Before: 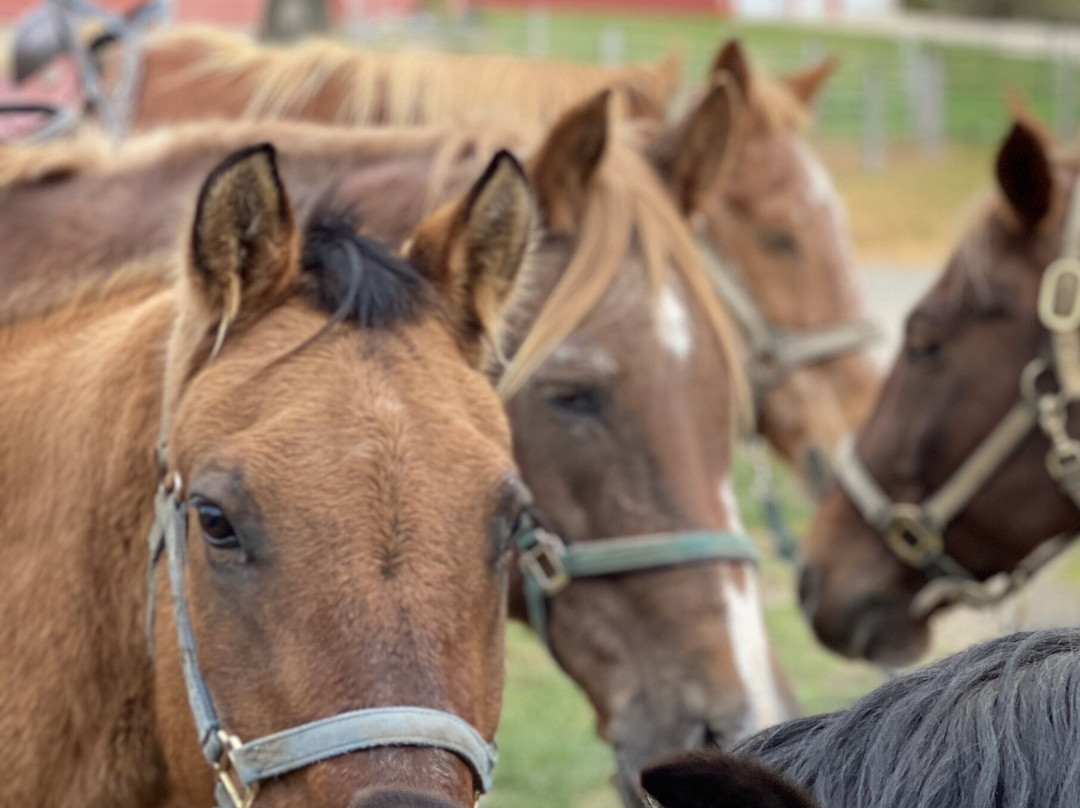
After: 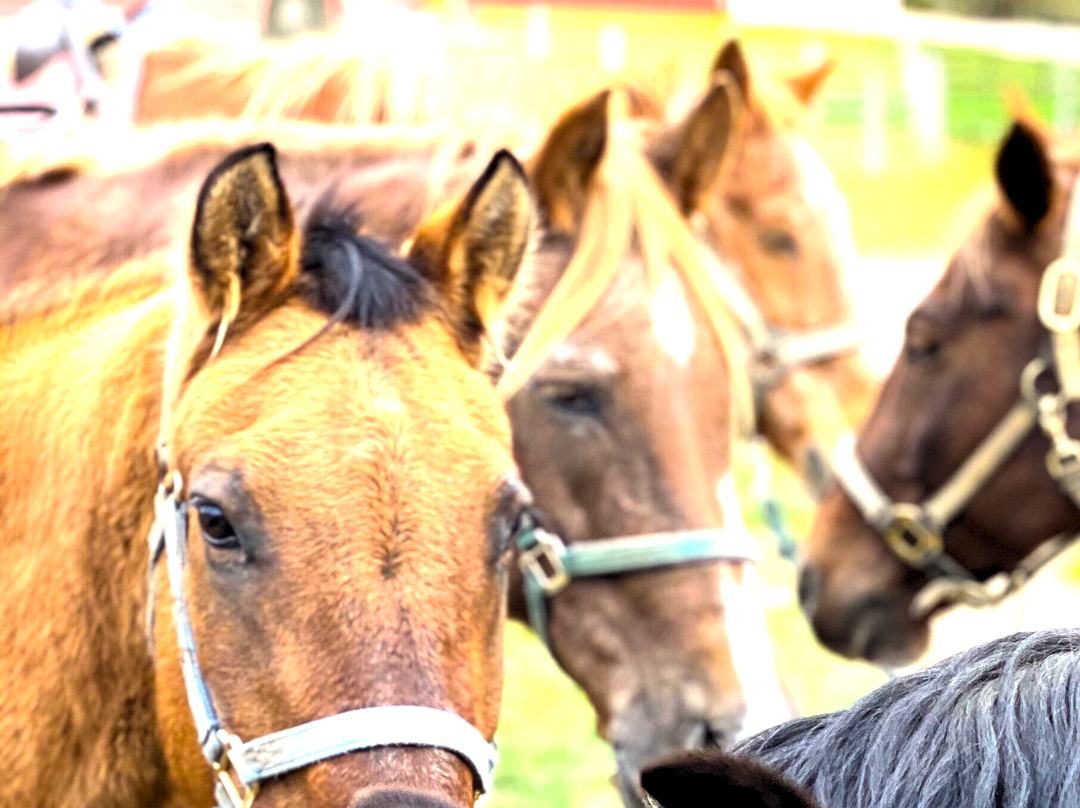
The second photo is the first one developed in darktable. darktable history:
levels: levels [0.055, 0.477, 0.9]
color balance rgb: perceptual saturation grading › global saturation 30.136%, perceptual brilliance grading › global brilliance 30.009%, perceptual brilliance grading › highlights 12.24%, perceptual brilliance grading › mid-tones 24.864%, global vibrance 20.308%
